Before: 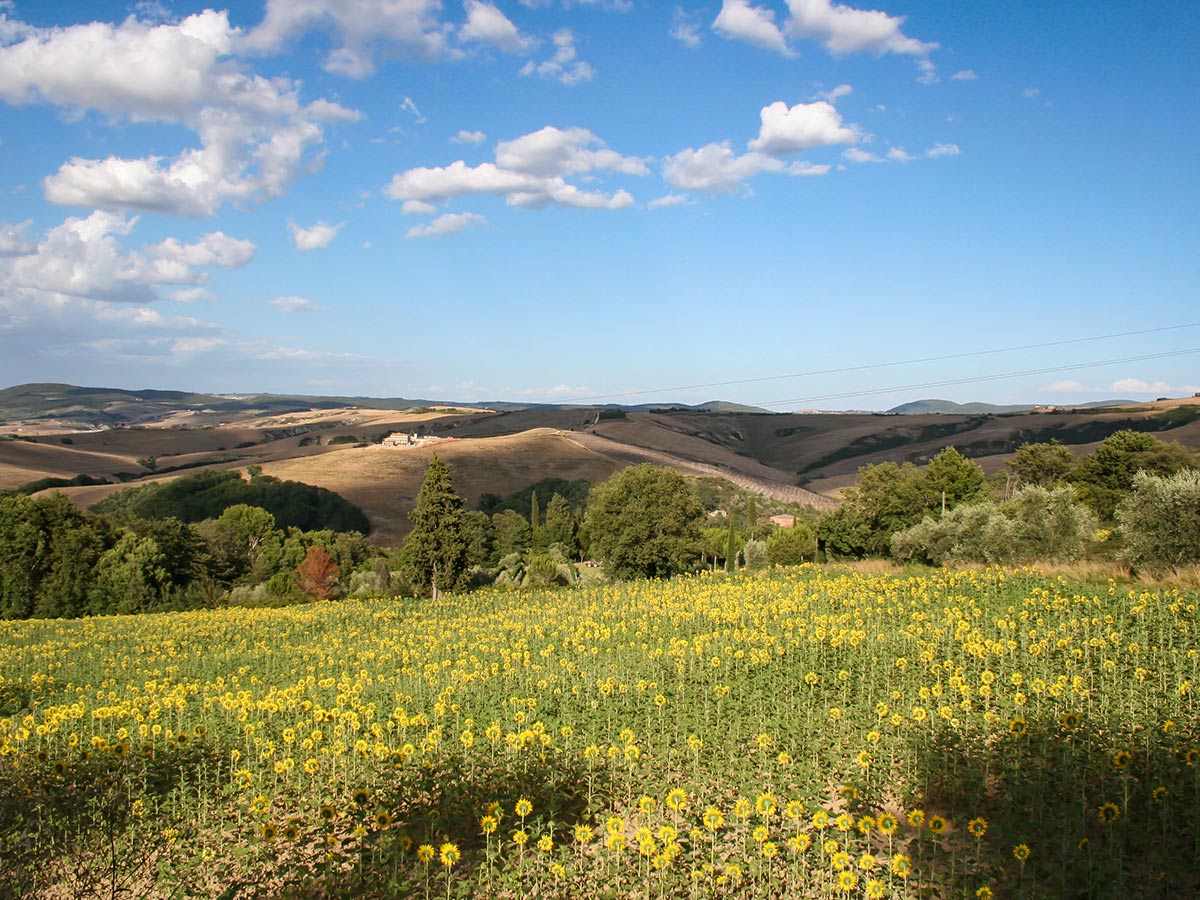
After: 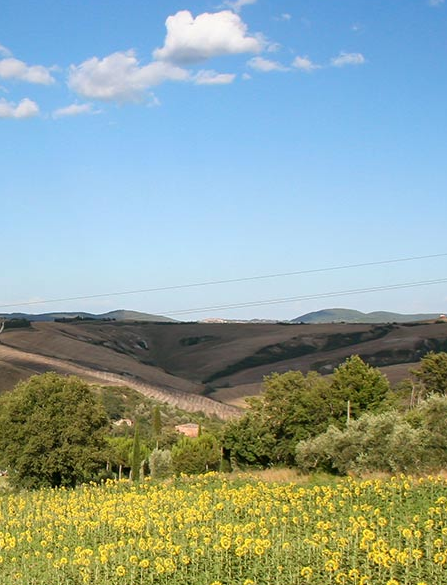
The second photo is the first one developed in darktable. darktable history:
crop and rotate: left 49.613%, top 10.134%, right 13.091%, bottom 24.841%
